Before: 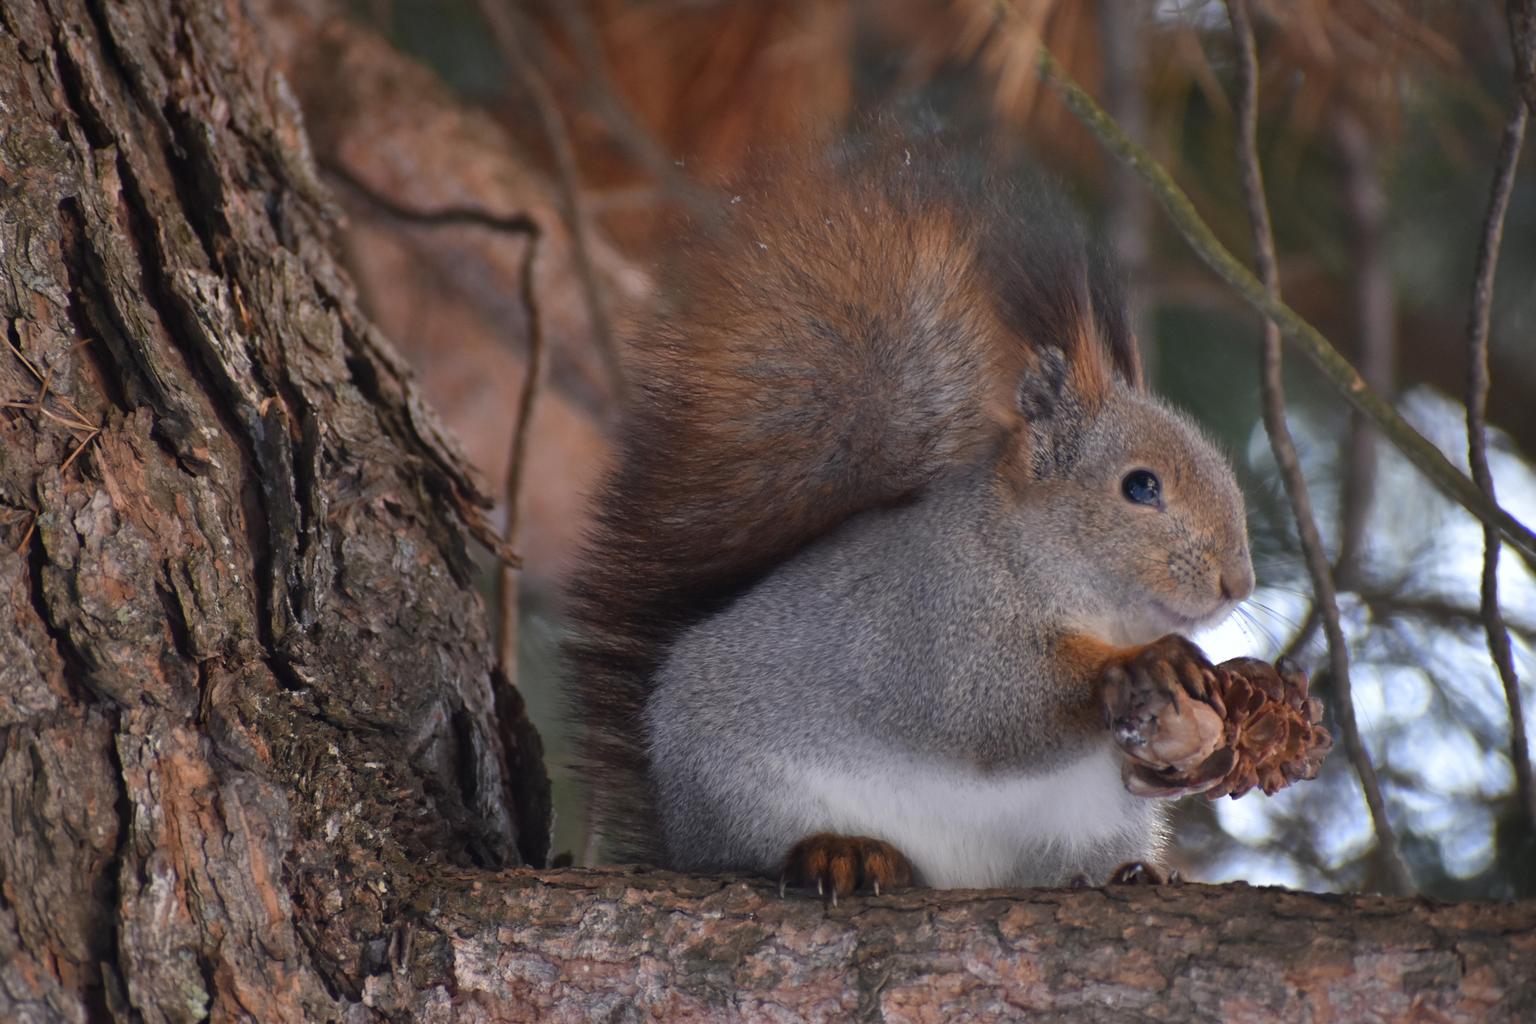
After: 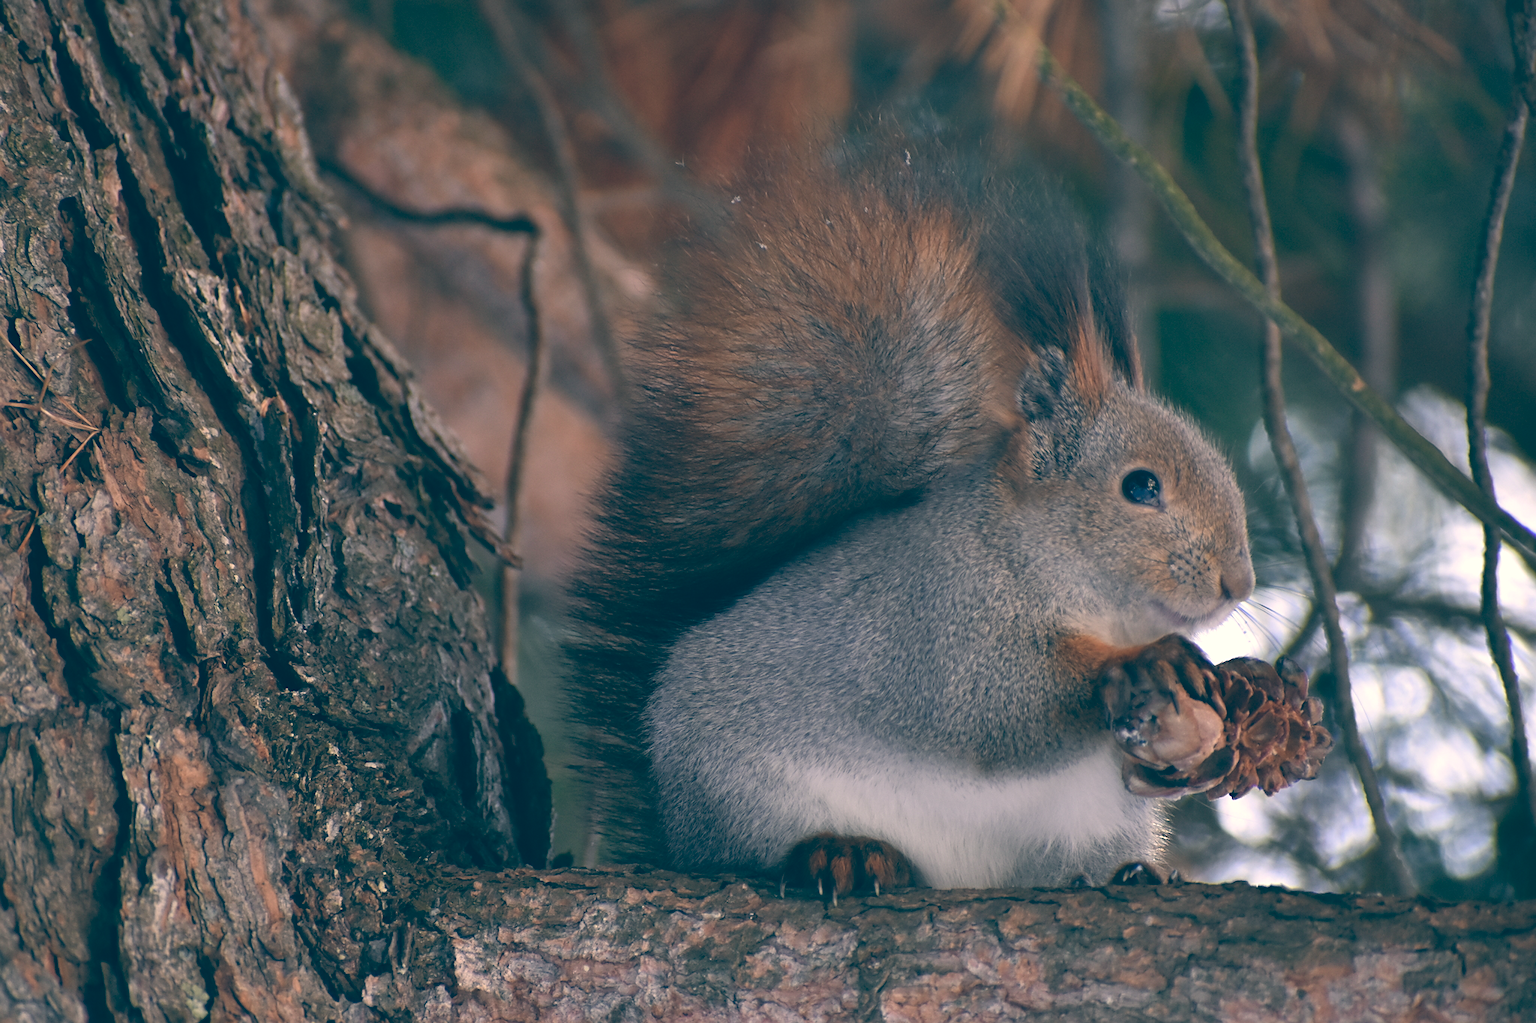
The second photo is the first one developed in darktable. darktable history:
color balance: lift [1.006, 0.985, 1.002, 1.015], gamma [1, 0.953, 1.008, 1.047], gain [1.076, 1.13, 1.004, 0.87]
sharpen: radius 1.864, amount 0.398, threshold 1.271
